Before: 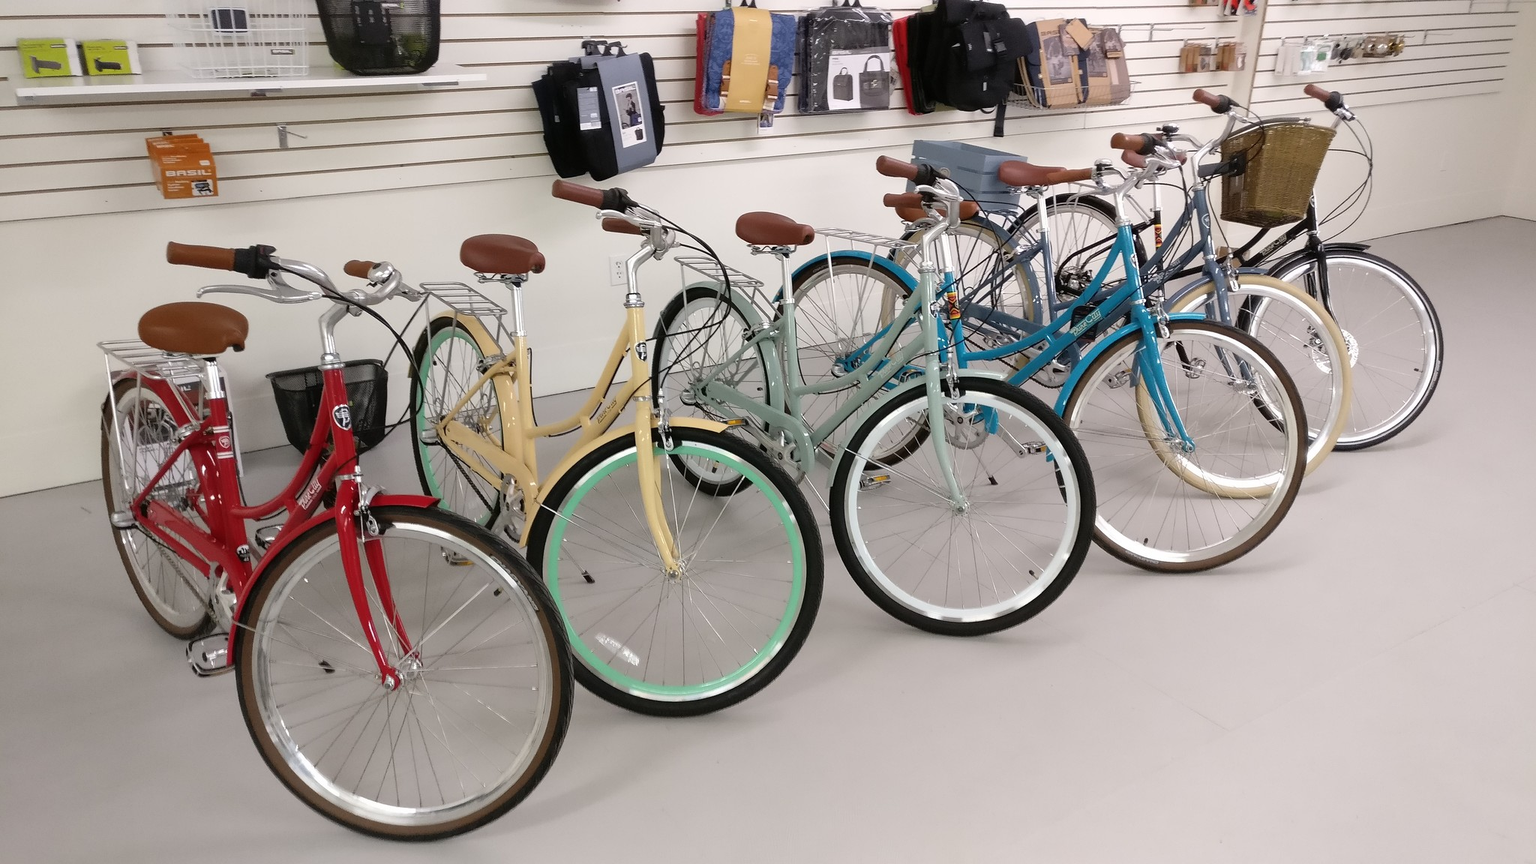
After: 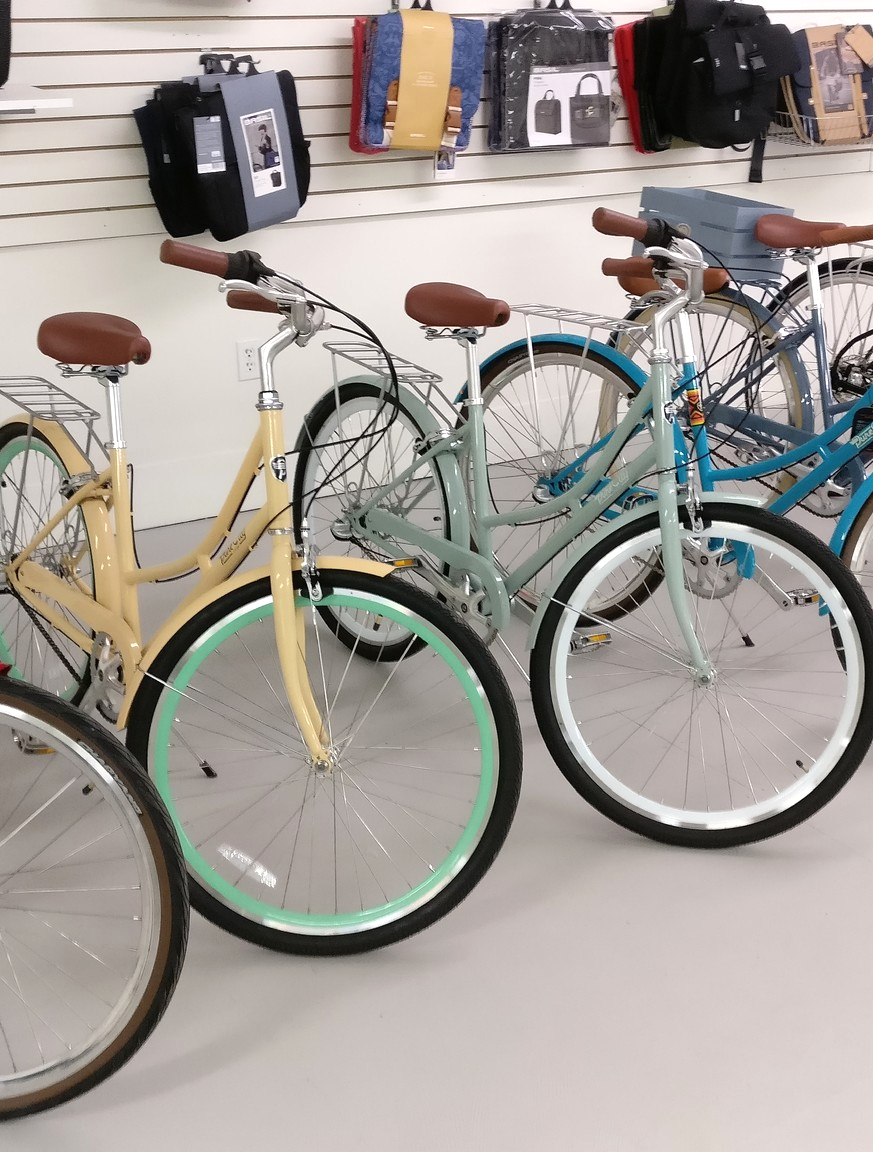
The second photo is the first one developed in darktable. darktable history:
crop: left 28.138%, right 29.234%
exposure: exposure 0.151 EV, compensate highlight preservation false
